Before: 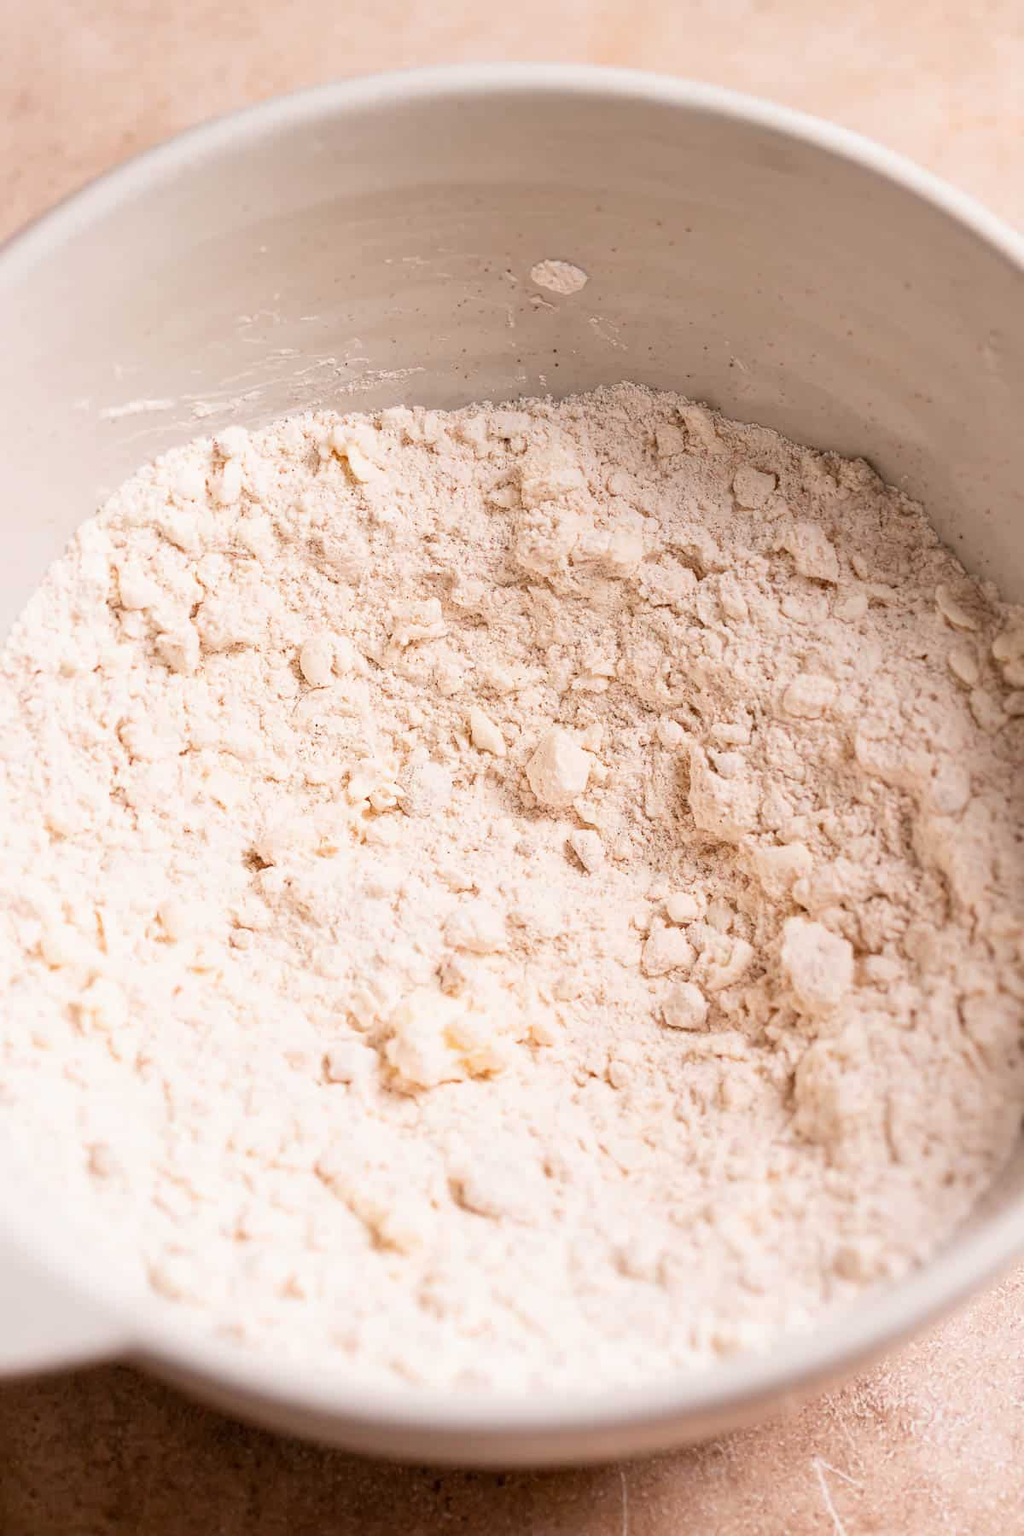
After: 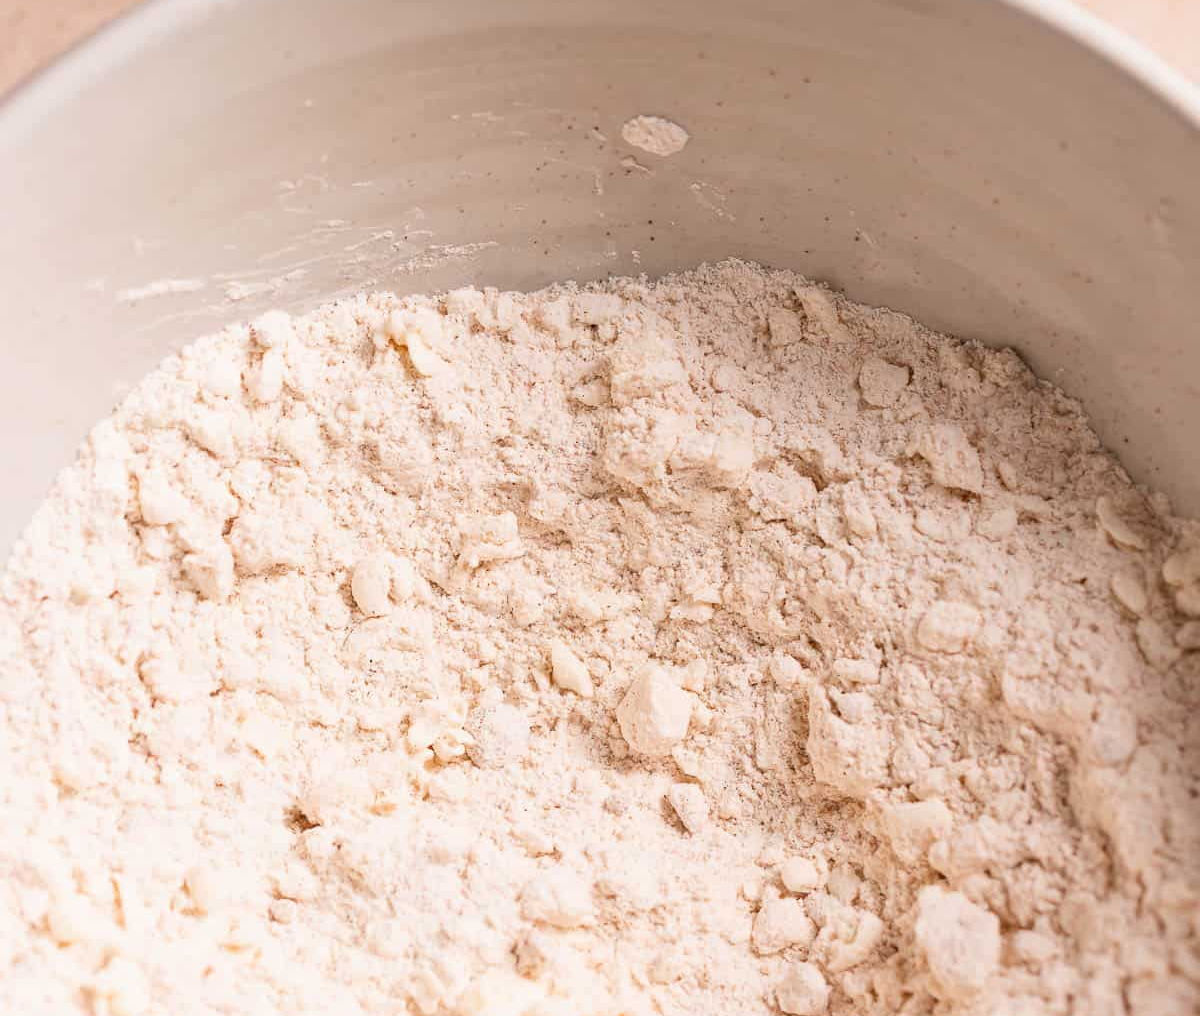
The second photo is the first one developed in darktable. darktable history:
crop and rotate: top 10.544%, bottom 32.982%
